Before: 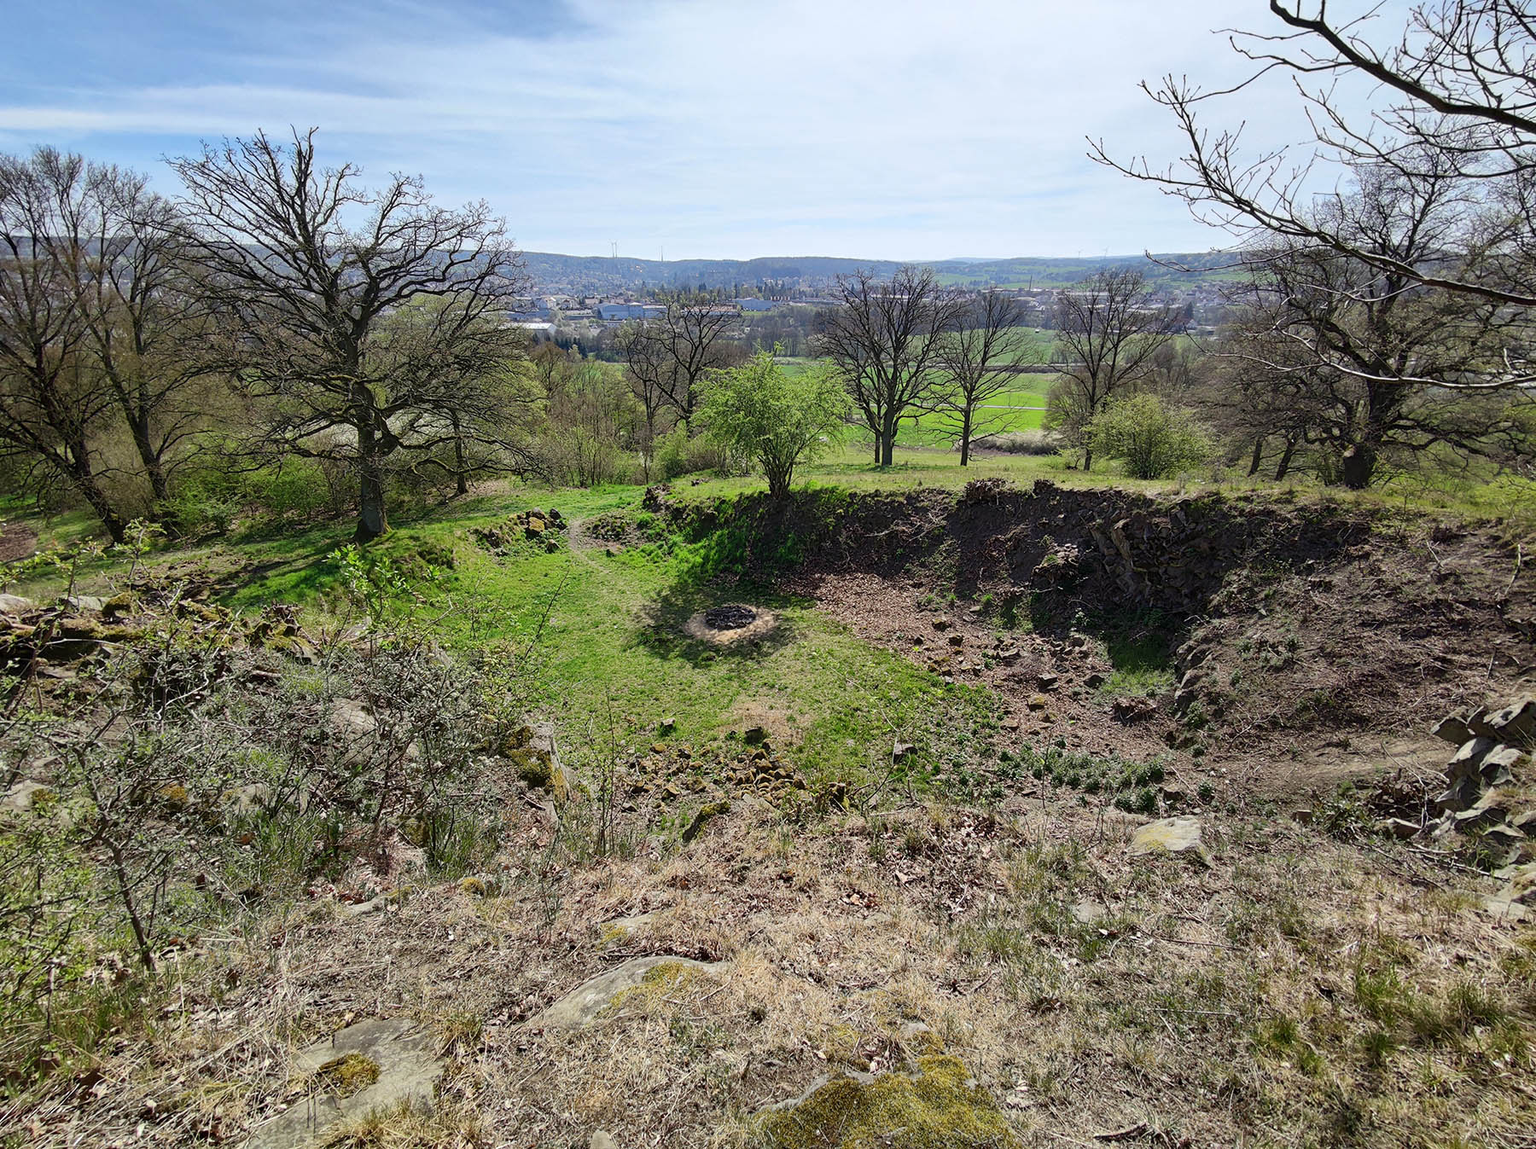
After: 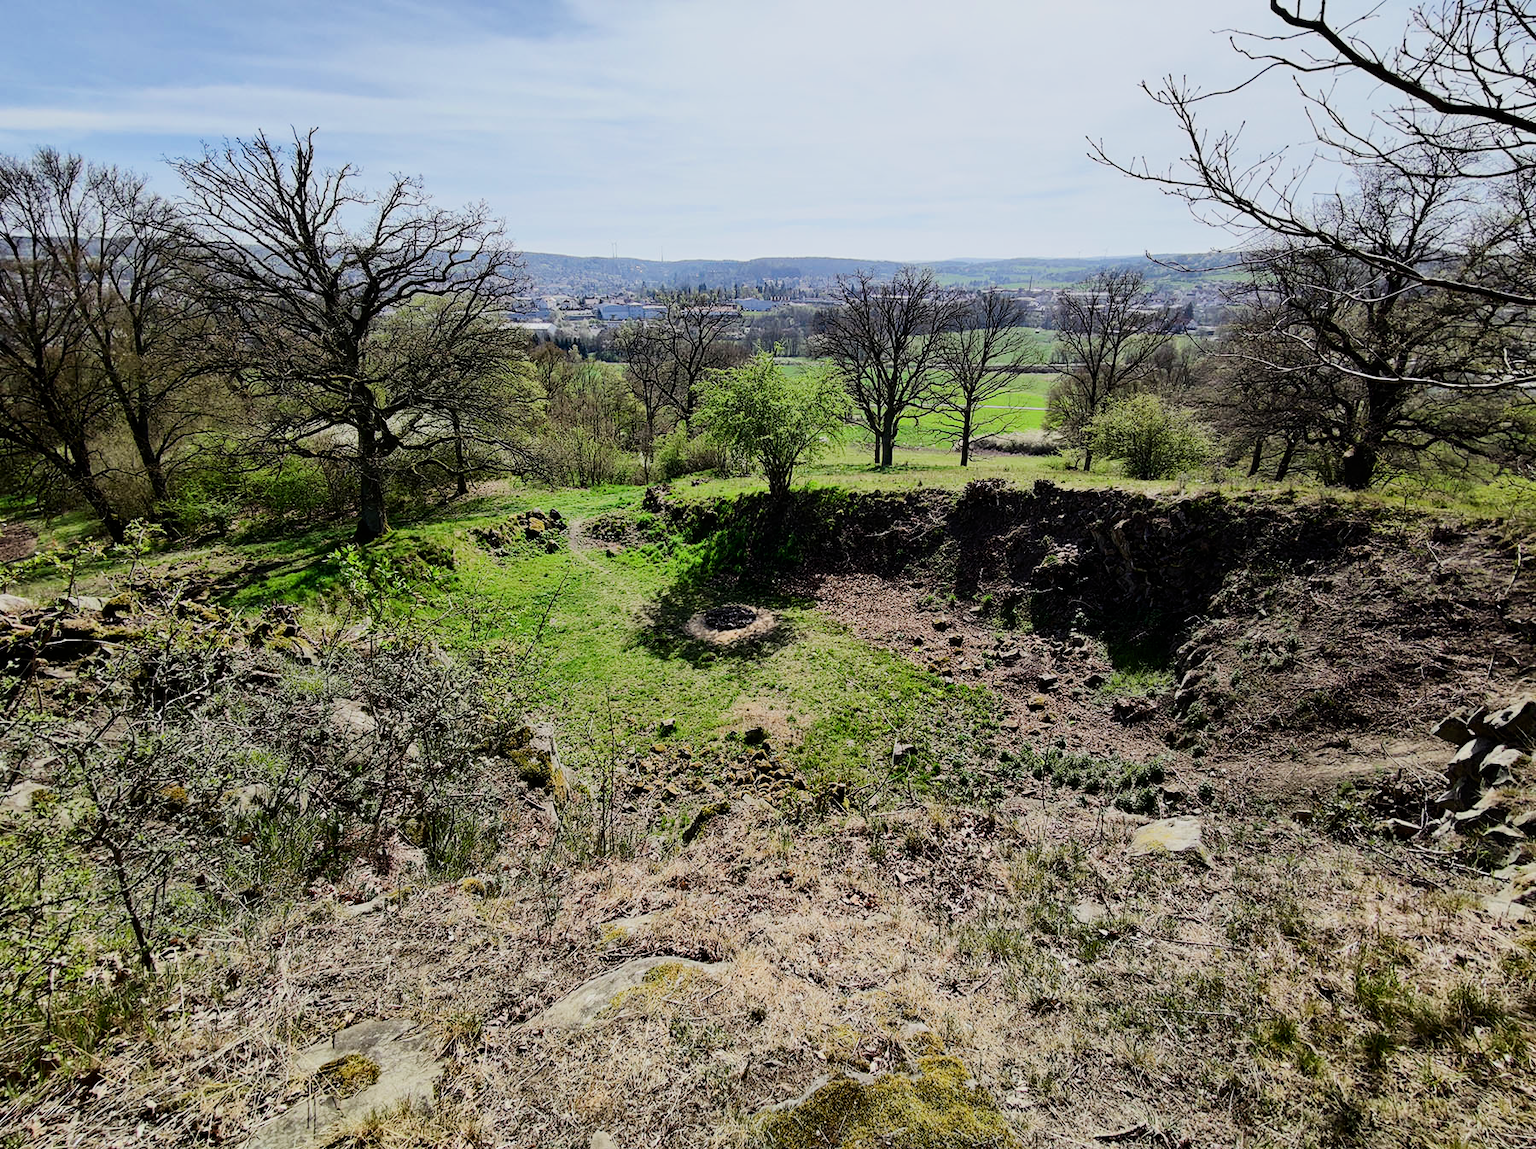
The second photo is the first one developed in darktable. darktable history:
tone equalizer: -8 EV -0.417 EV, -7 EV -0.389 EV, -6 EV -0.333 EV, -5 EV -0.222 EV, -3 EV 0.222 EV, -2 EV 0.333 EV, -1 EV 0.389 EV, +0 EV 0.417 EV, edges refinement/feathering 500, mask exposure compensation -1.57 EV, preserve details no
filmic rgb: black relative exposure -7.32 EV, white relative exposure 5.09 EV, hardness 3.2
contrast brightness saturation: contrast 0.15, brightness -0.01, saturation 0.1
